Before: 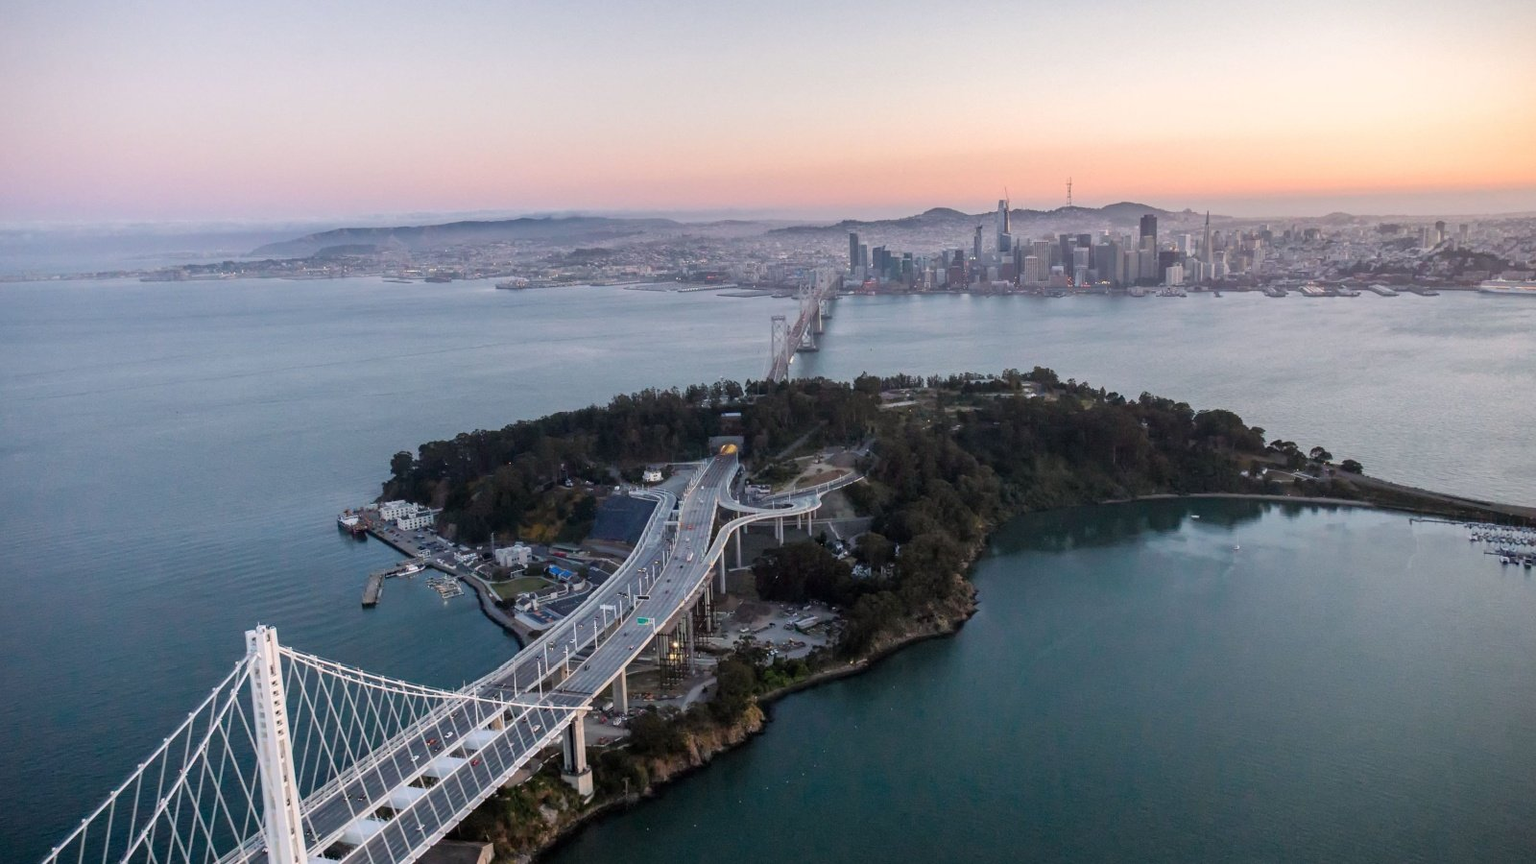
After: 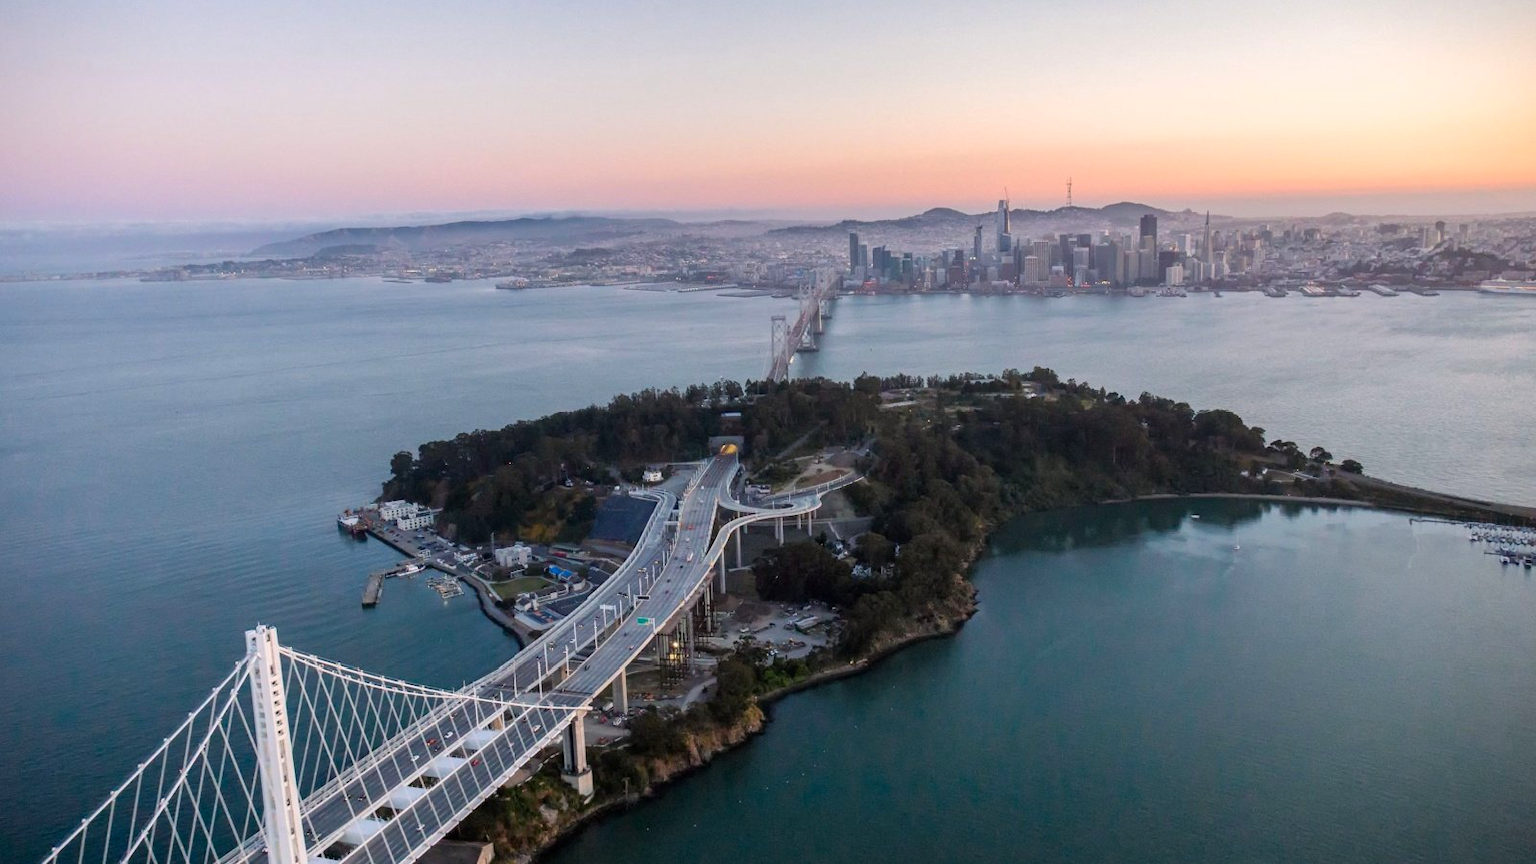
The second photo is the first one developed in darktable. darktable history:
contrast brightness saturation: contrast 0.037, saturation 0.158
